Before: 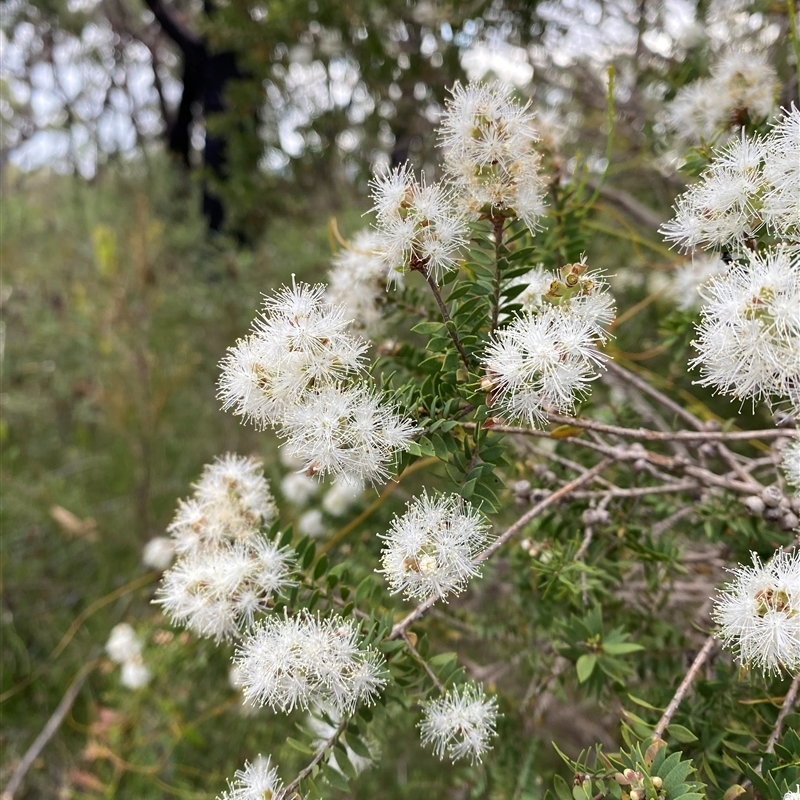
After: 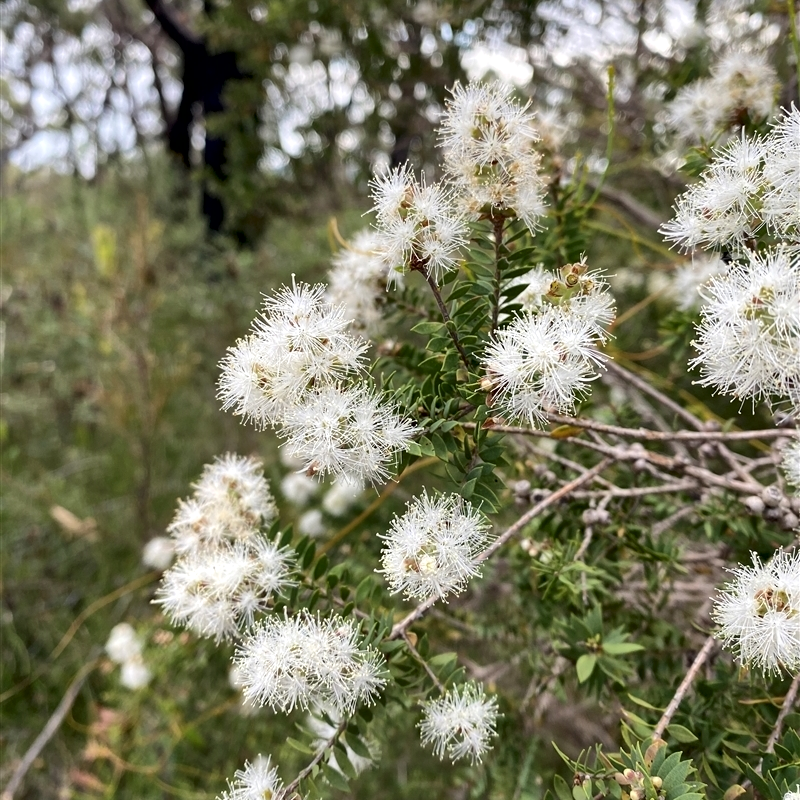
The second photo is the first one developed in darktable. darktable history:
local contrast: mode bilateral grid, contrast 20, coarseness 49, detail 161%, midtone range 0.2
shadows and highlights: shadows 31.97, highlights -32.88, soften with gaussian
